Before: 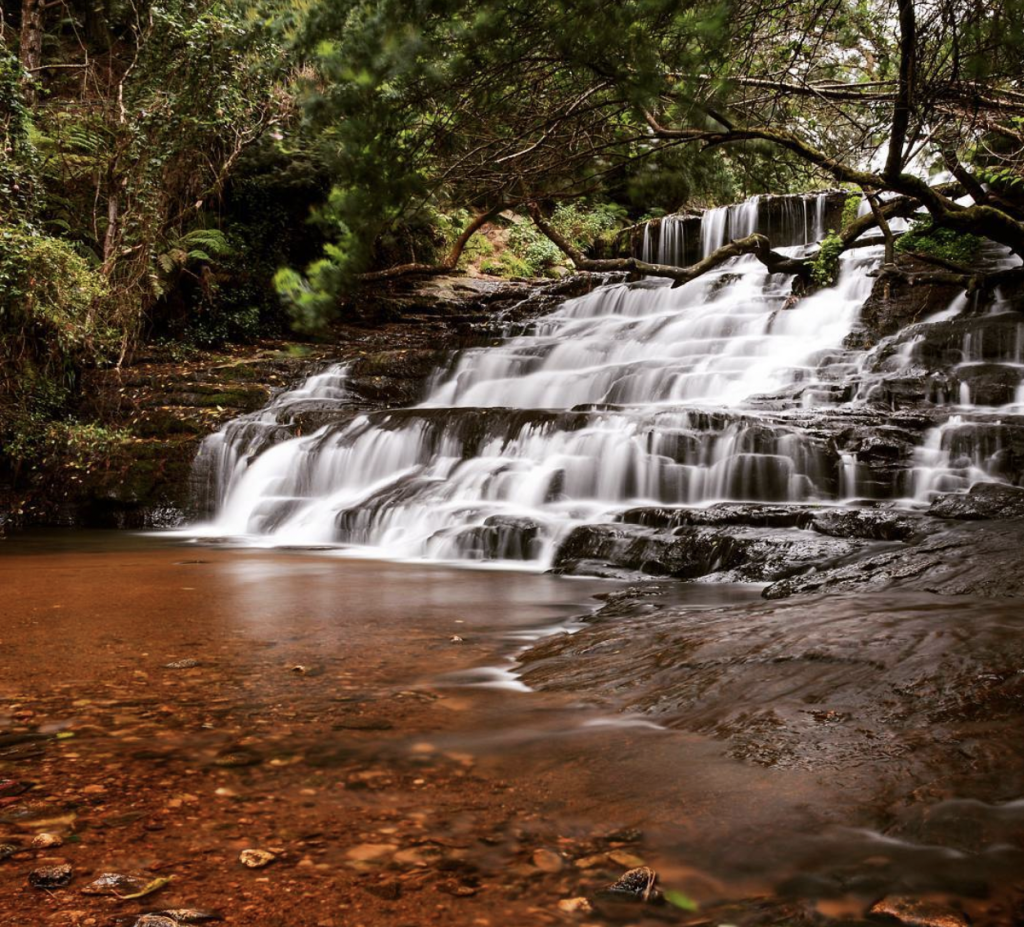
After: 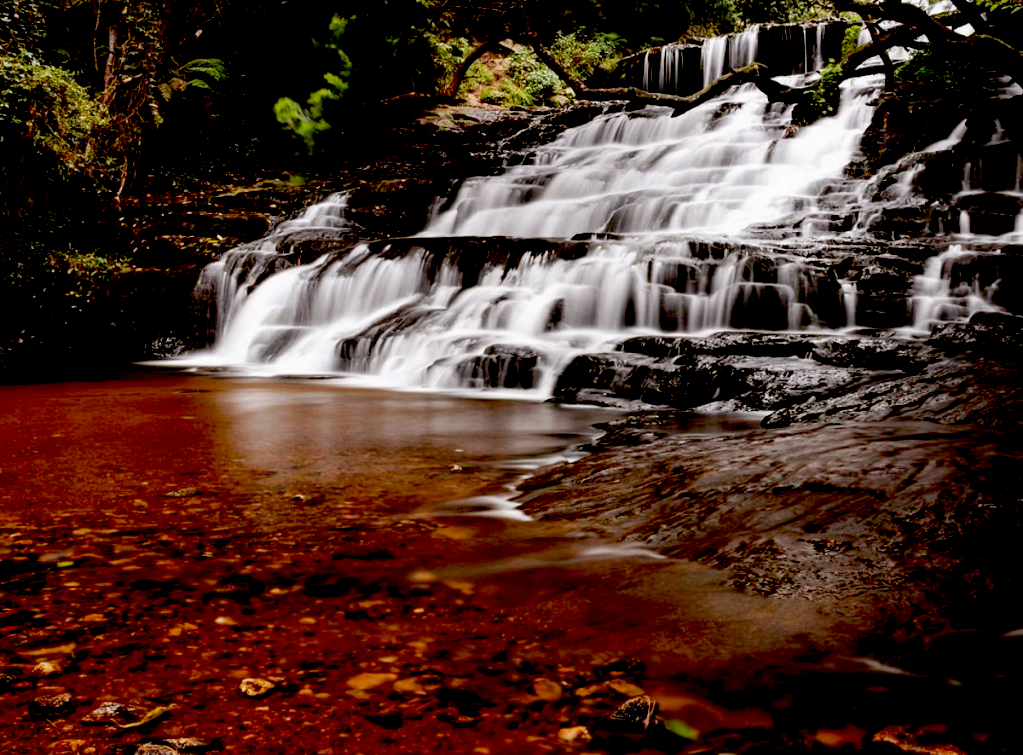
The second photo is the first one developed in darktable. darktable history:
exposure: black level correction 0.056, exposure -0.039 EV, compensate highlight preservation false
crop and rotate: top 18.507%
